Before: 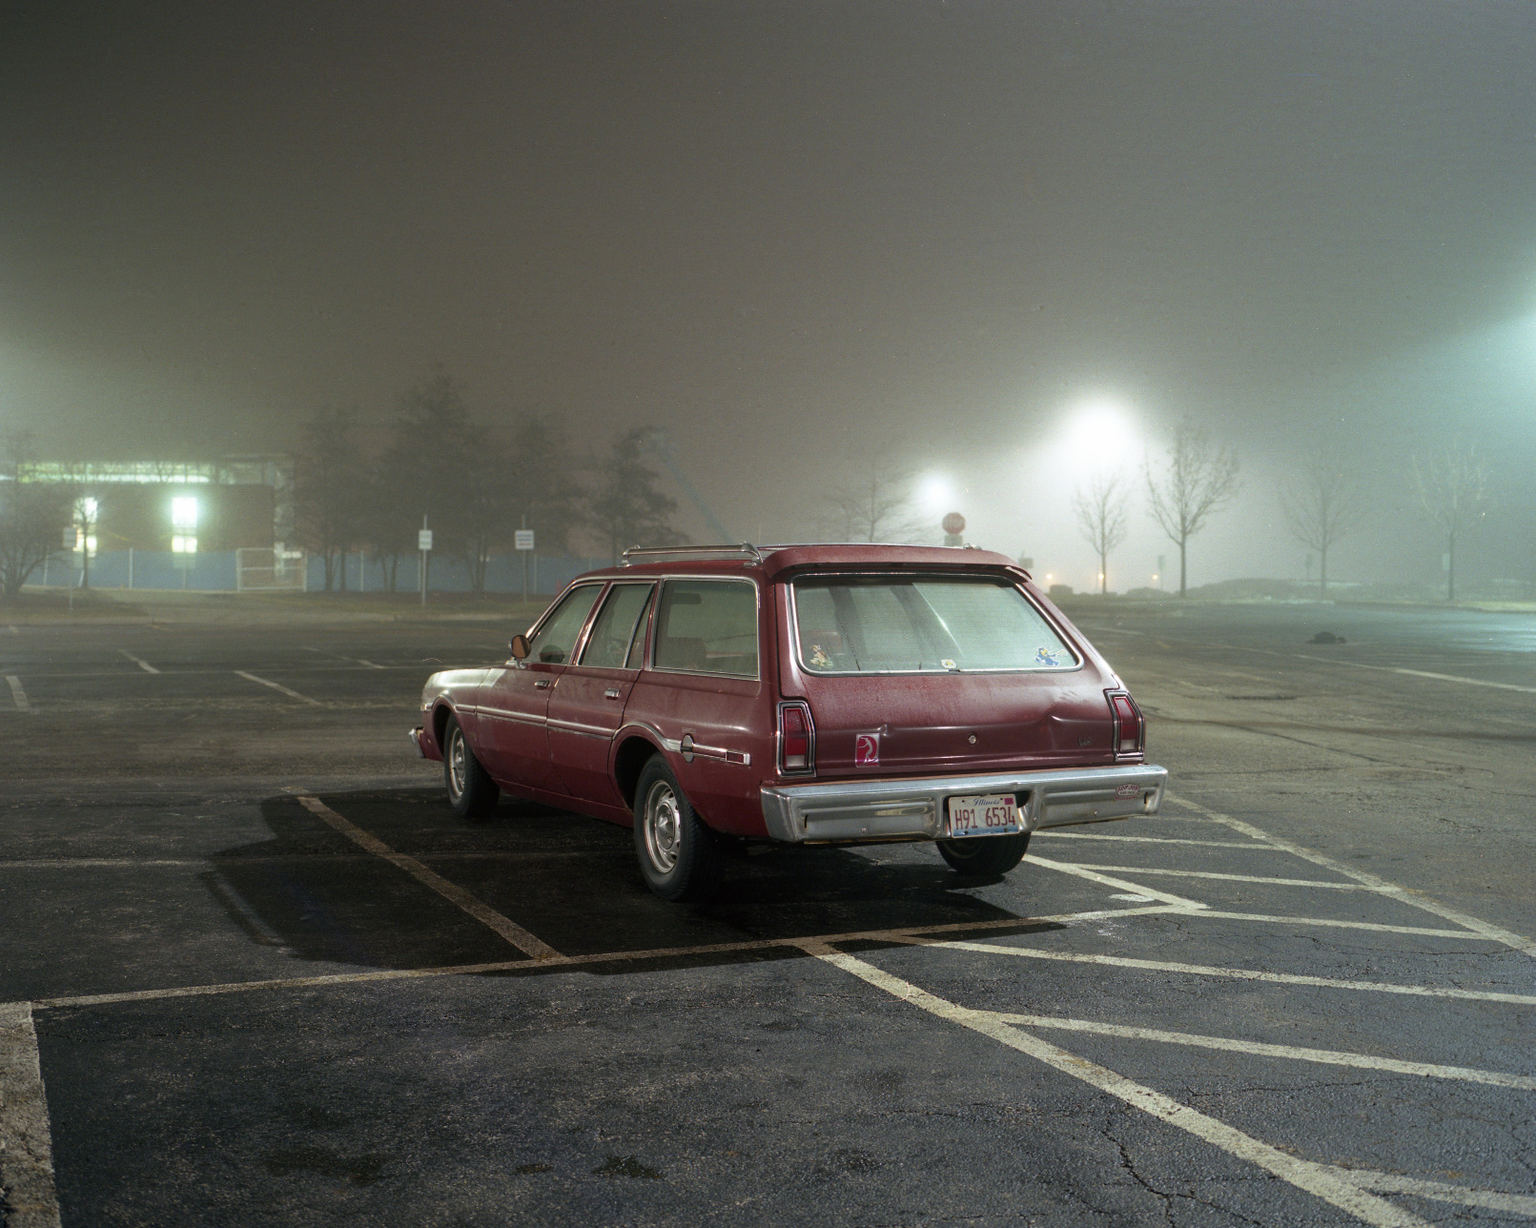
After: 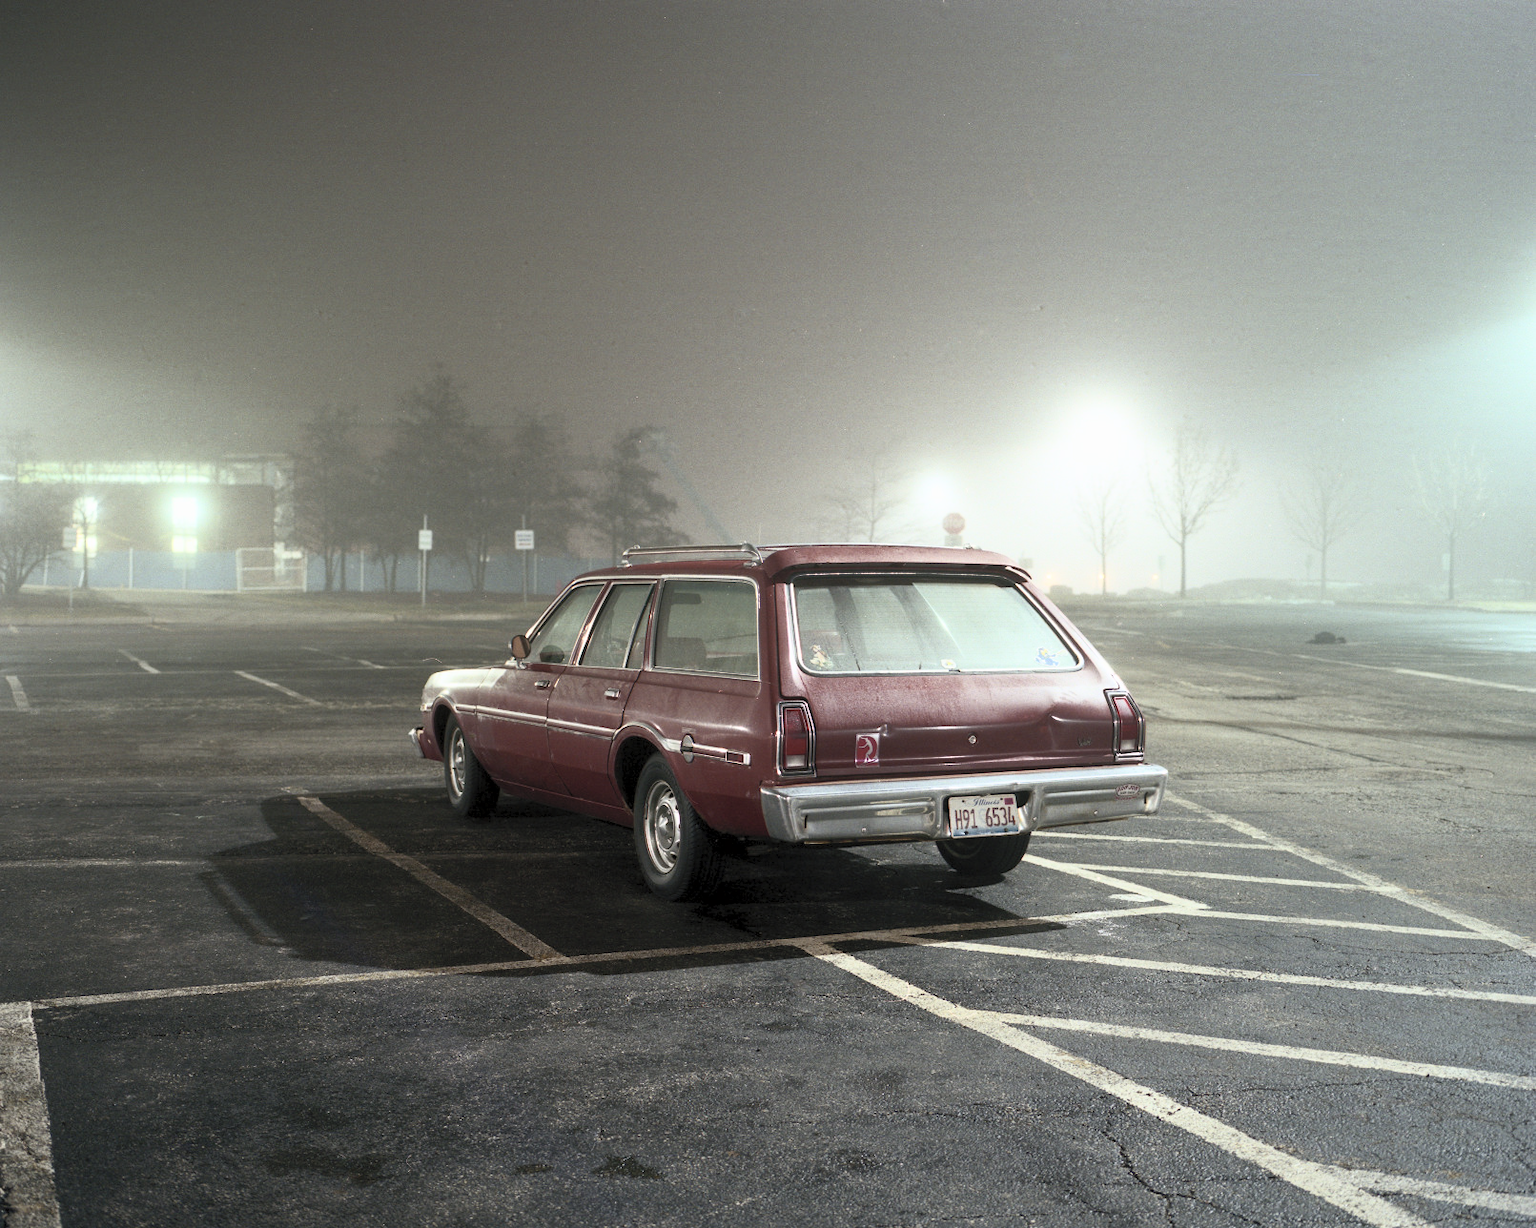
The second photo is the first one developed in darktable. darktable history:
contrast brightness saturation: contrast 0.426, brightness 0.547, saturation -0.197
exposure: black level correction 0.001, exposure -0.2 EV, compensate highlight preservation false
